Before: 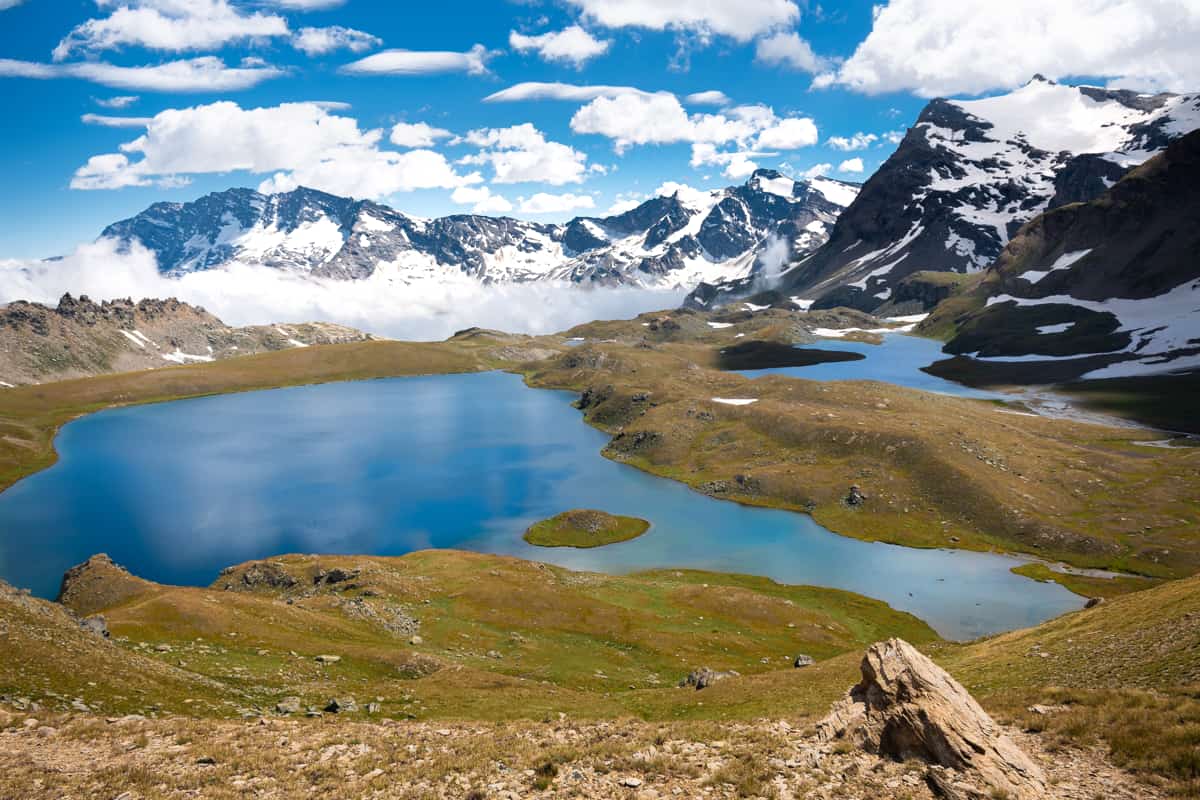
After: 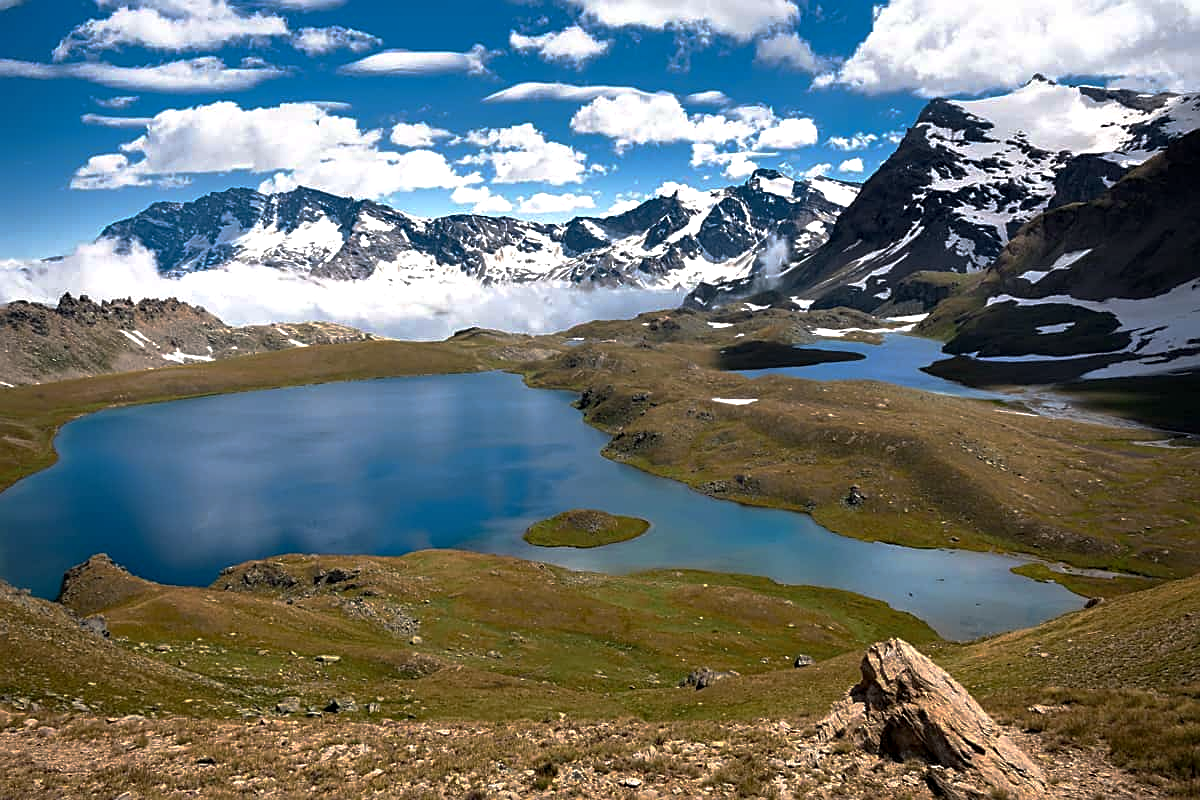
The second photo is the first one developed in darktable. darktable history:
base curve: curves: ch0 [(0, 0) (0.595, 0.418) (1, 1)], preserve colors none
sharpen: on, module defaults
contrast equalizer: octaves 7, y [[0.6 ×6], [0.55 ×6], [0 ×6], [0 ×6], [0 ×6]], mix 0.3
